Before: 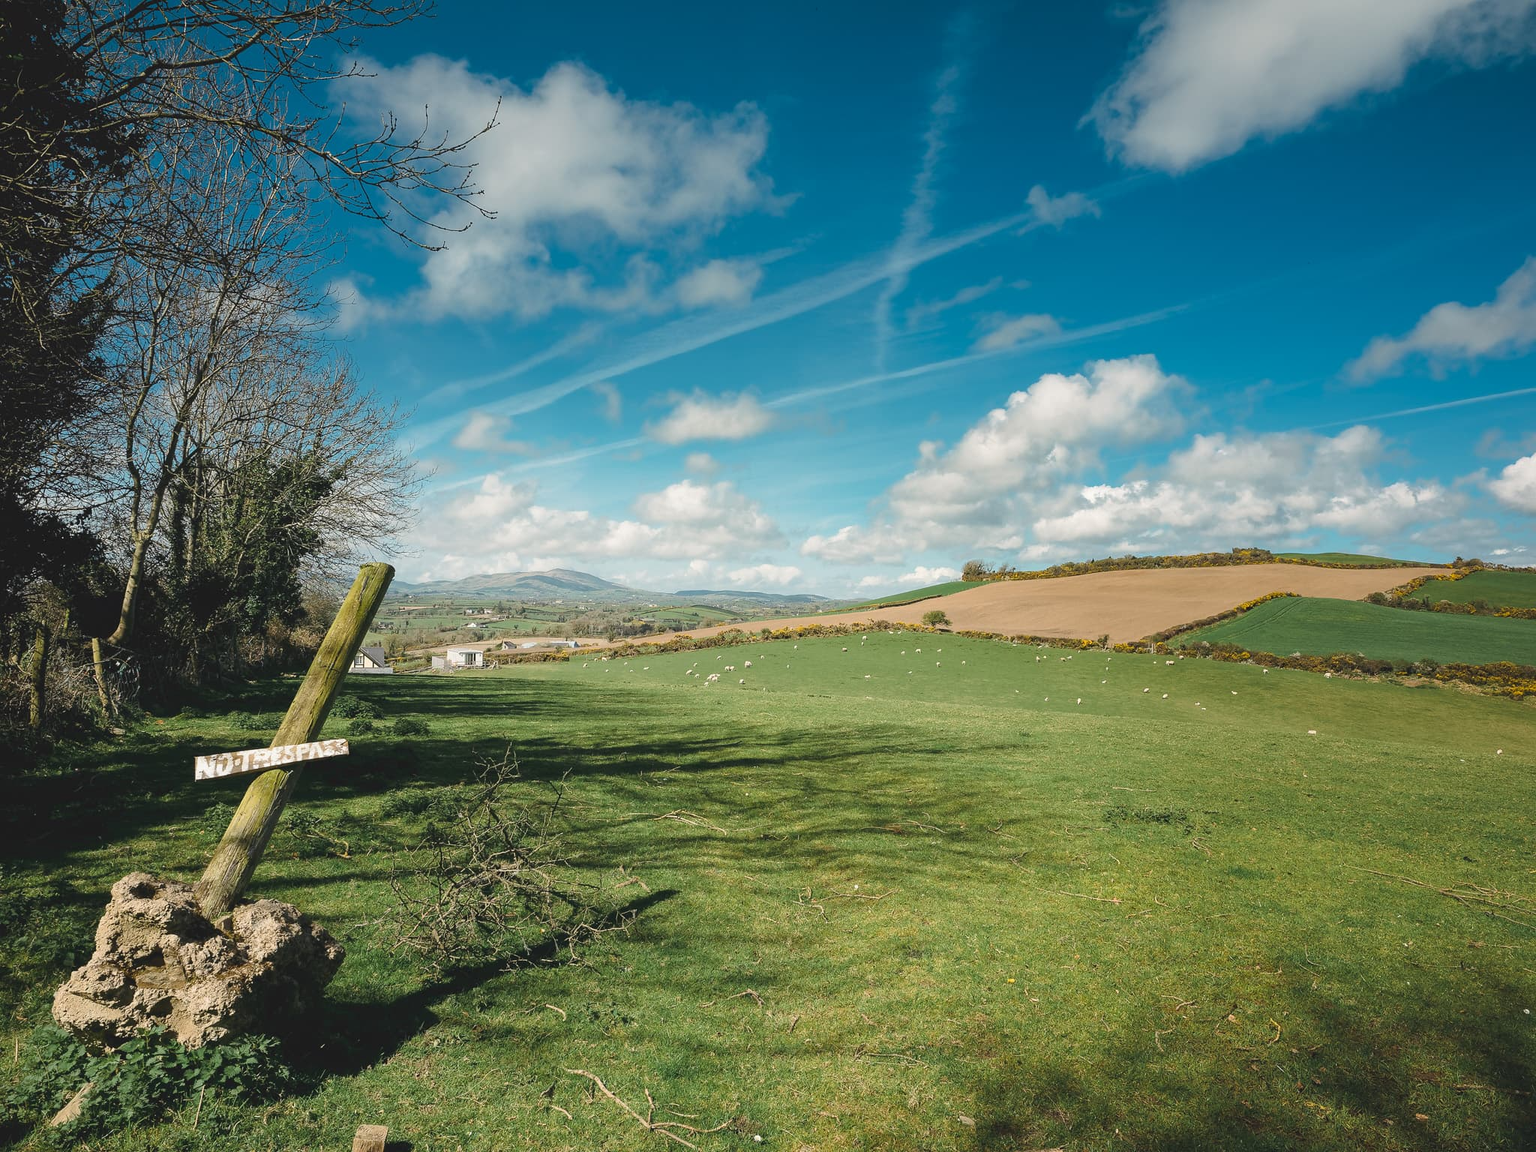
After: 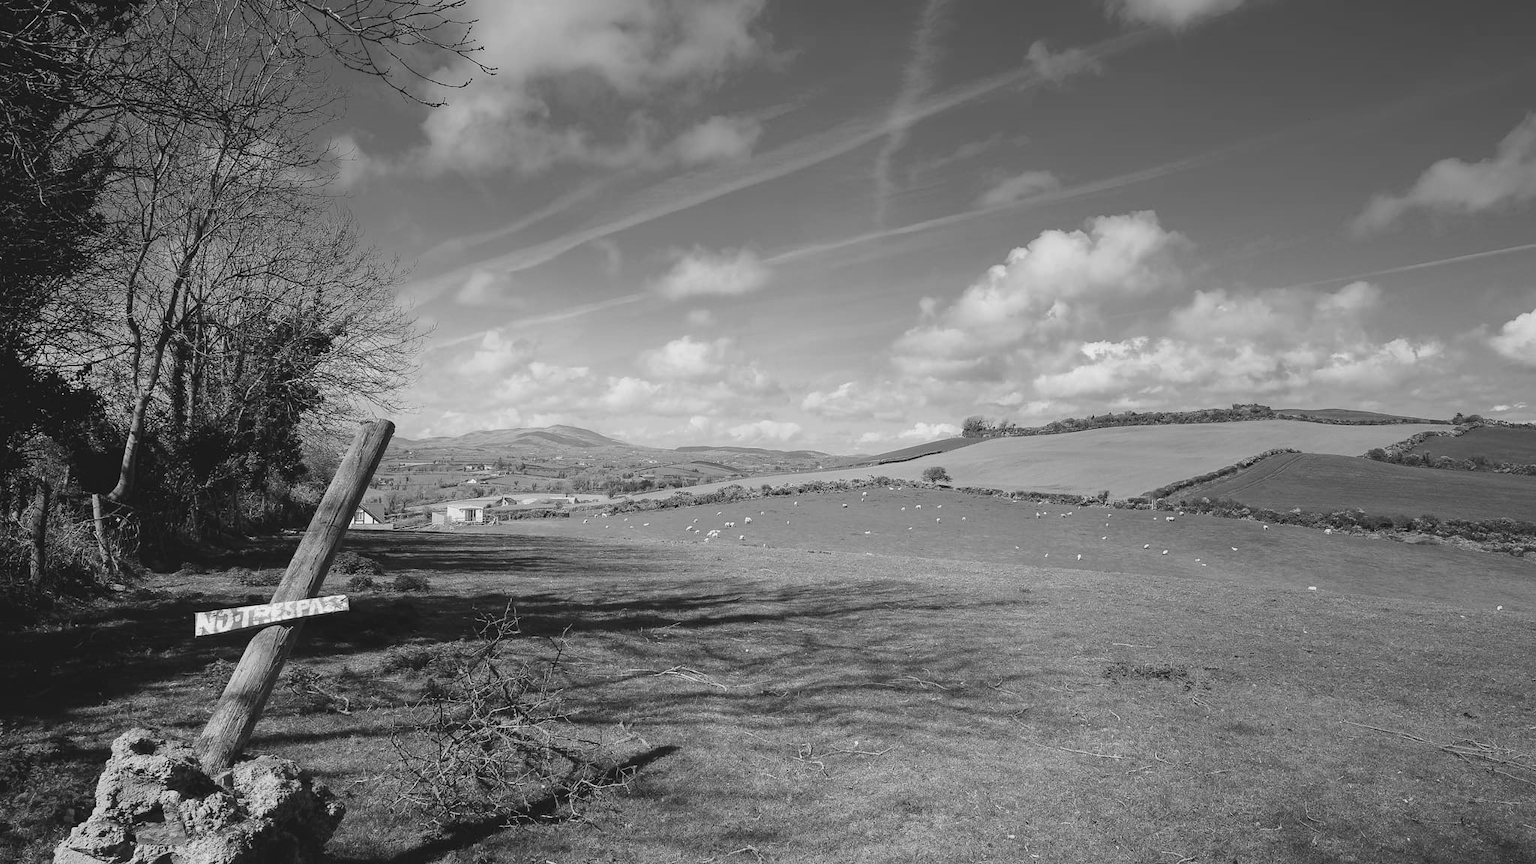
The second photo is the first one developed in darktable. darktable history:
crop and rotate: top 12.5%, bottom 12.5%
monochrome: a -74.22, b 78.2
white balance: red 1, blue 1
